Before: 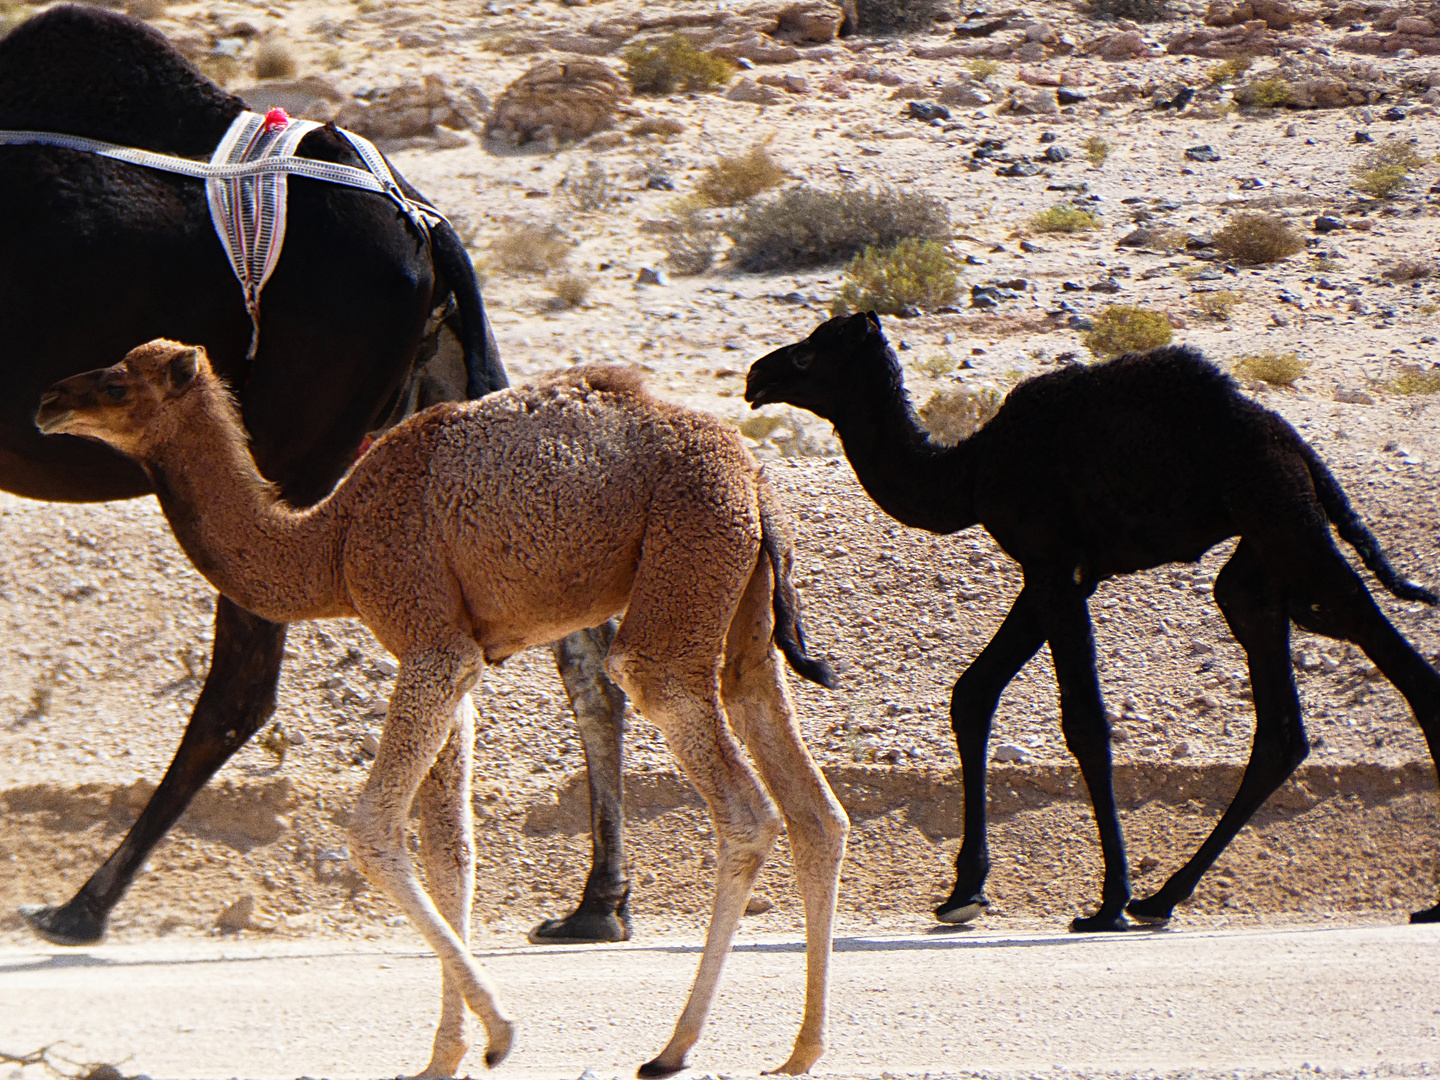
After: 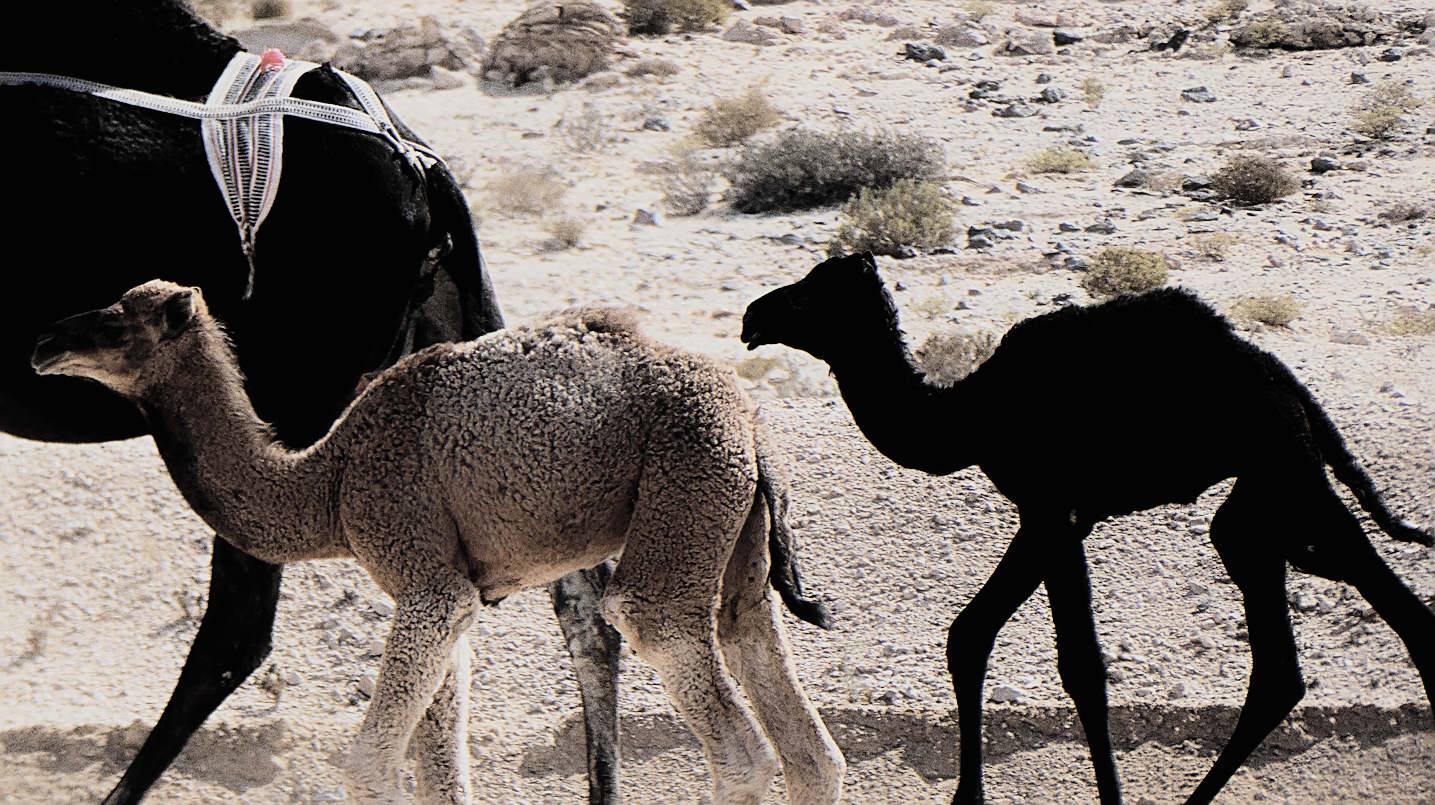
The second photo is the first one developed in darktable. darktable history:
crop: left 0.297%, top 5.551%, bottom 19.868%
exposure: exposure -0.489 EV, compensate highlight preservation false
contrast brightness saturation: brightness 0.185, saturation -0.488
haze removal: strength -0.063, compatibility mode true, adaptive false
filmic rgb: black relative exposure -7.22 EV, white relative exposure 5.35 EV, hardness 3.02, color science v6 (2022)
sharpen: on, module defaults
tone equalizer: -8 EV -1.12 EV, -7 EV -0.976 EV, -6 EV -0.892 EV, -5 EV -0.563 EV, -3 EV 0.599 EV, -2 EV 0.873 EV, -1 EV 0.99 EV, +0 EV 1.08 EV, smoothing diameter 2.2%, edges refinement/feathering 19.52, mask exposure compensation -1.57 EV, filter diffusion 5
